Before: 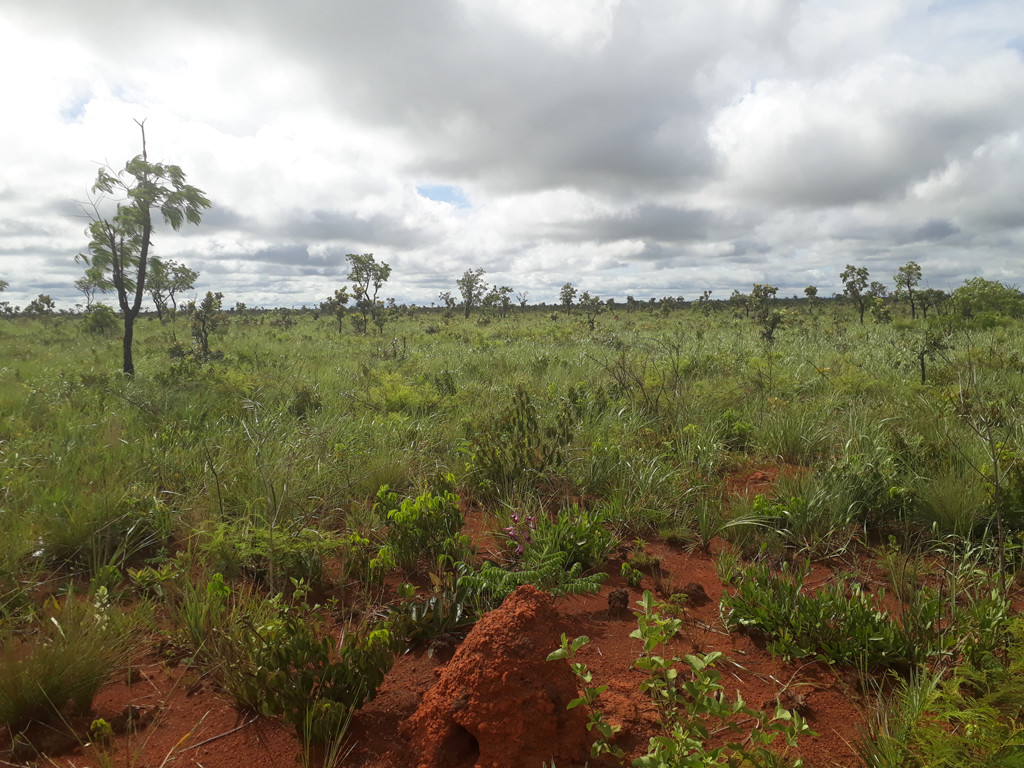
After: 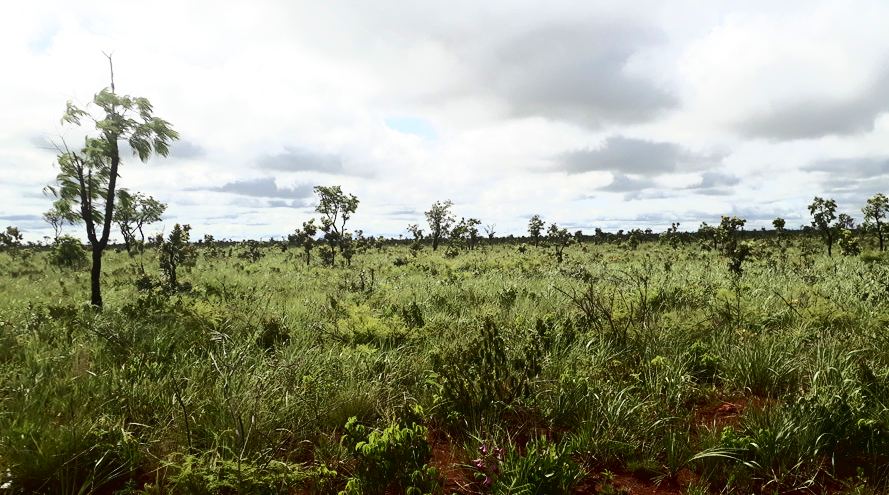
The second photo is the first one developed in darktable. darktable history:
crop: left 3.153%, top 8.94%, right 9.66%, bottom 26.112%
velvia: on, module defaults
tone curve: curves: ch0 [(0, 0) (0.003, 0.043) (0.011, 0.043) (0.025, 0.035) (0.044, 0.042) (0.069, 0.035) (0.1, 0.03) (0.136, 0.017) (0.177, 0.03) (0.224, 0.06) (0.277, 0.118) (0.335, 0.189) (0.399, 0.297) (0.468, 0.483) (0.543, 0.631) (0.623, 0.746) (0.709, 0.823) (0.801, 0.944) (0.898, 0.966) (1, 1)], color space Lab, independent channels, preserve colors none
